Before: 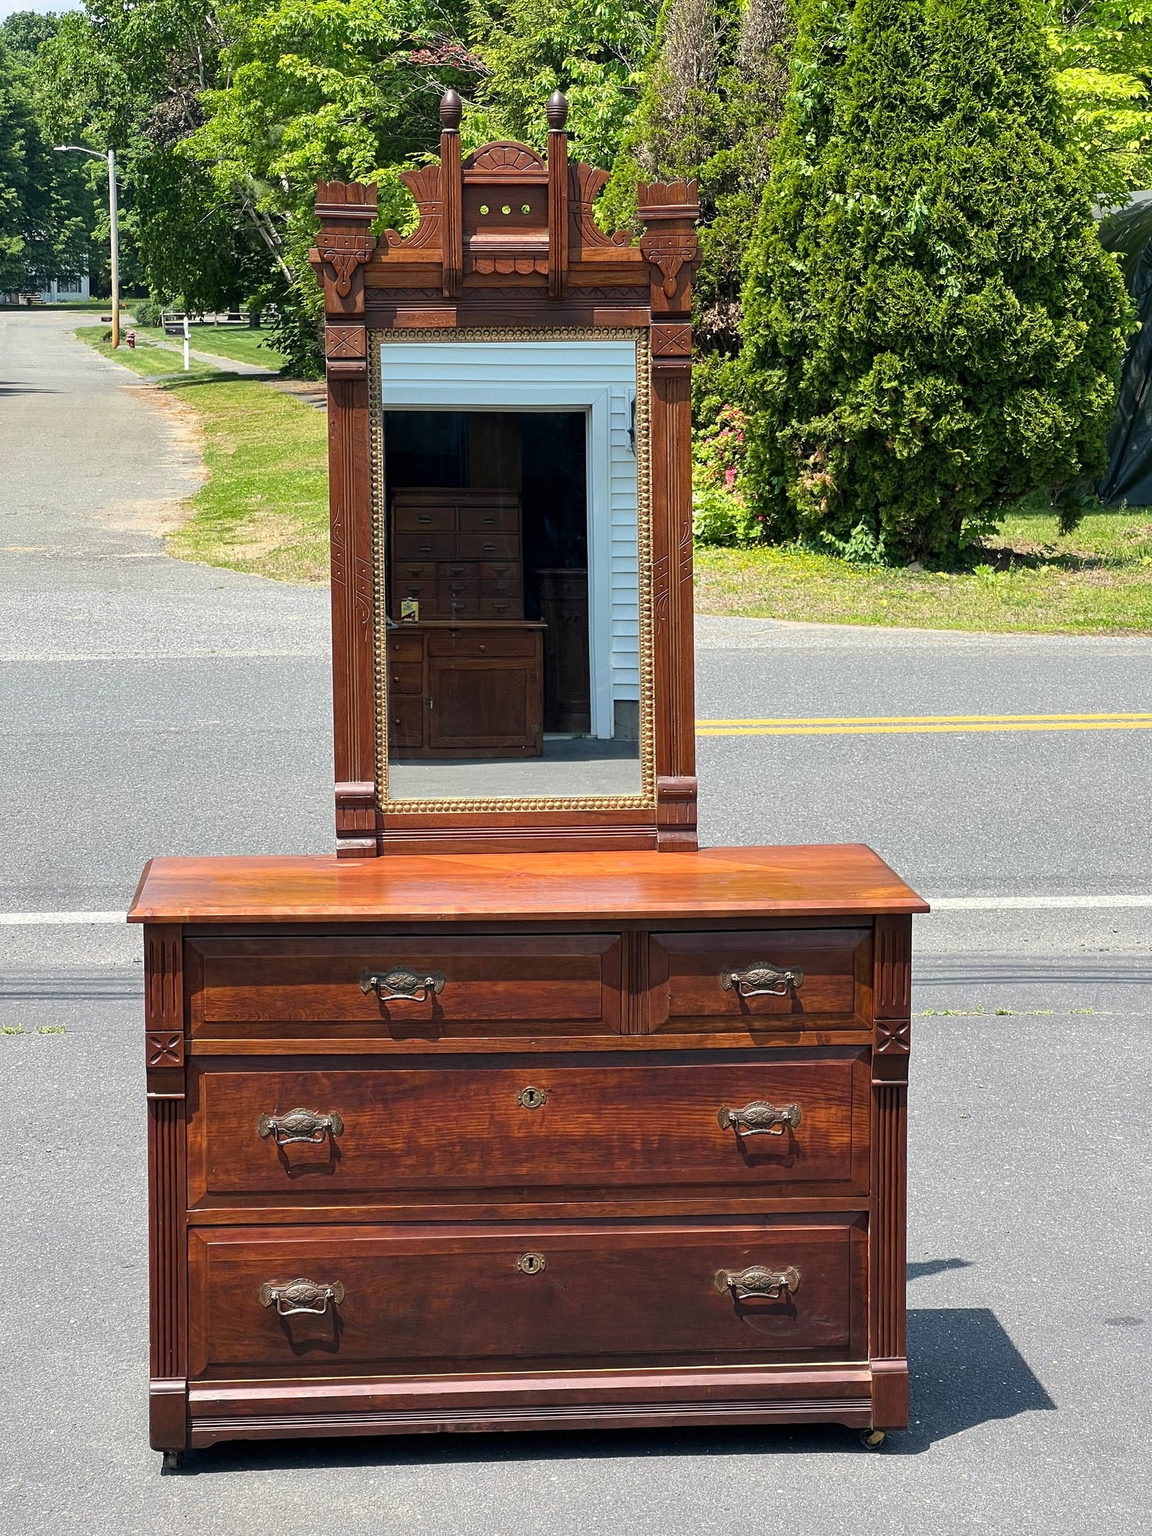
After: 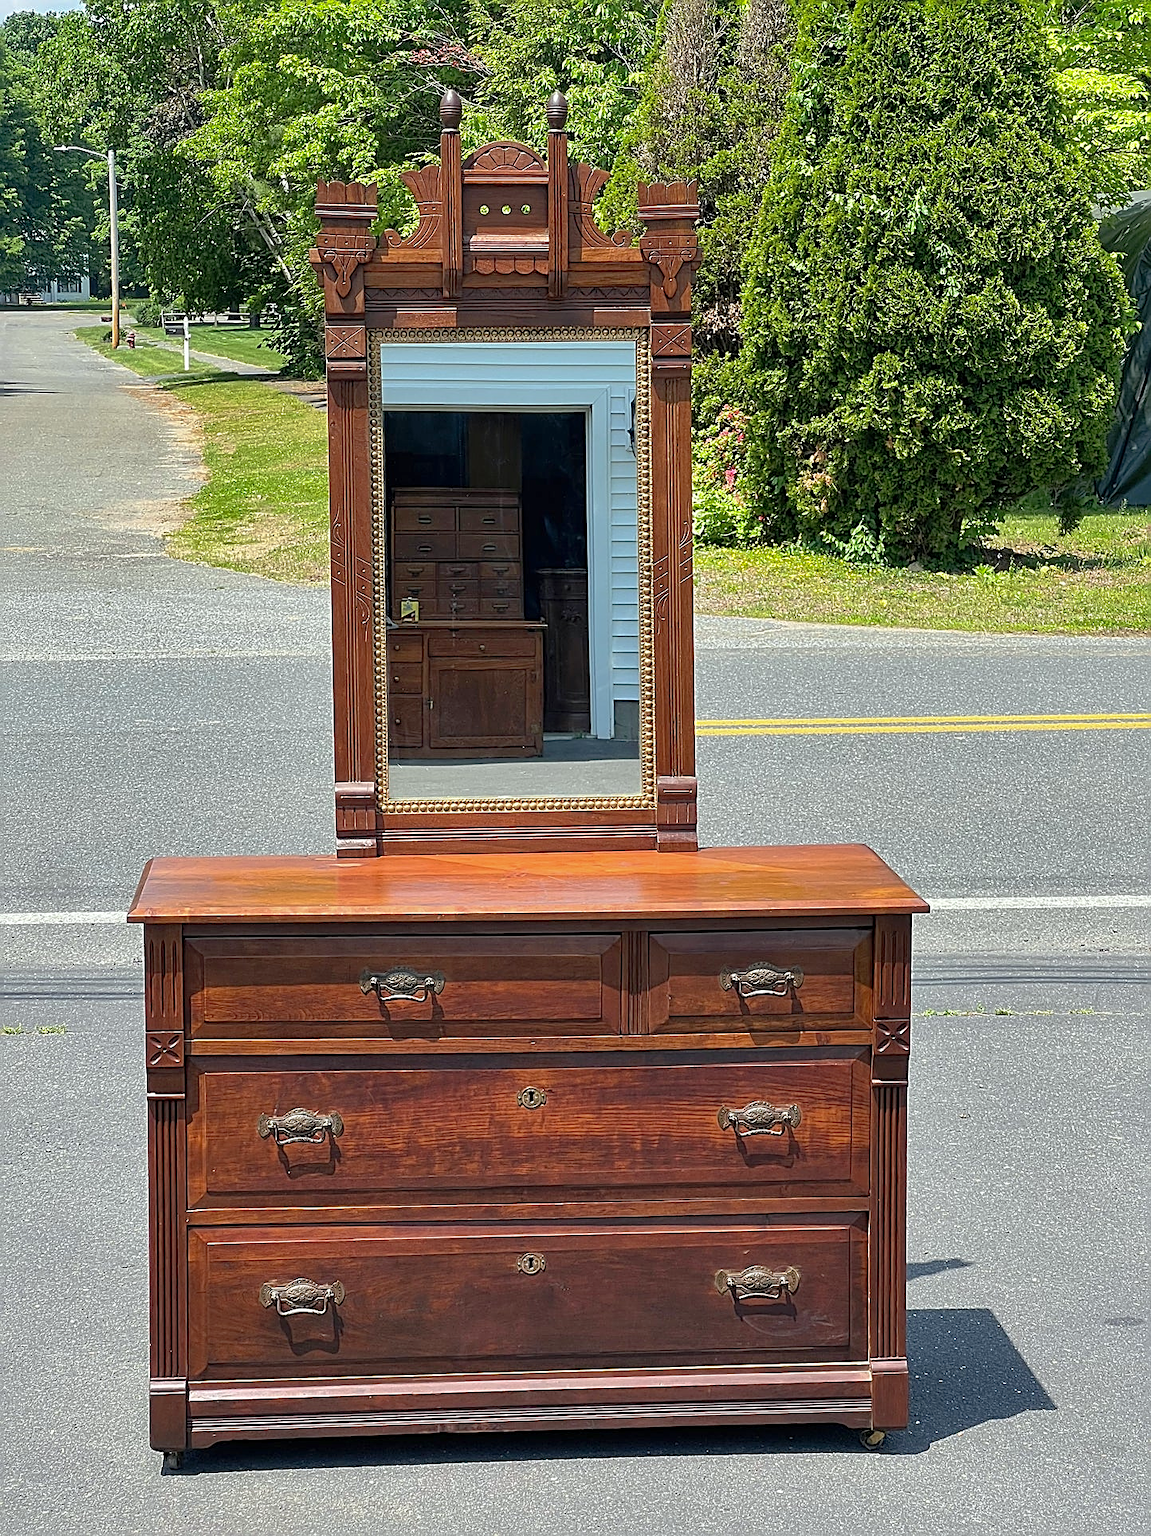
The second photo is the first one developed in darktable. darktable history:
sharpen: amount 0.75
white balance: red 0.978, blue 0.999
shadows and highlights: on, module defaults
